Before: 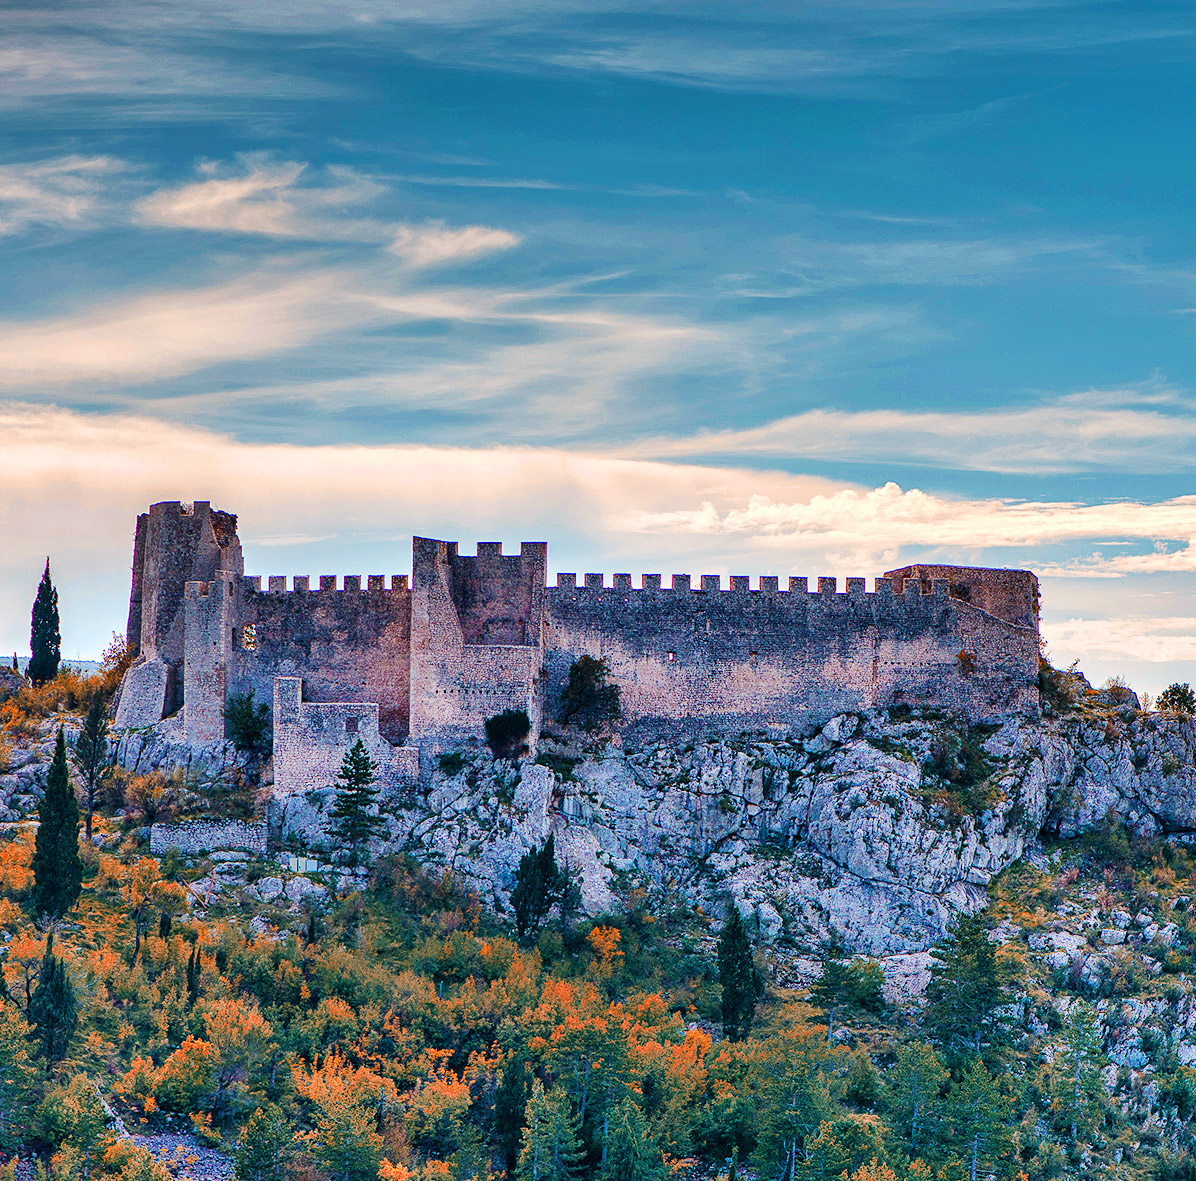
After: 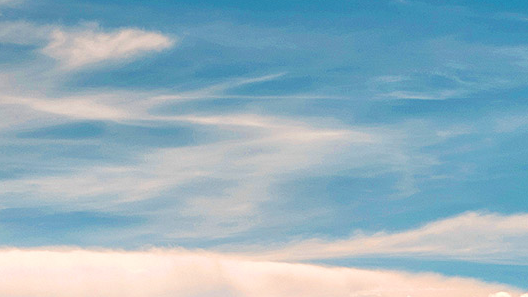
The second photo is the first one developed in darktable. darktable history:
crop: left 28.97%, top 16.836%, right 26.838%, bottom 57.937%
